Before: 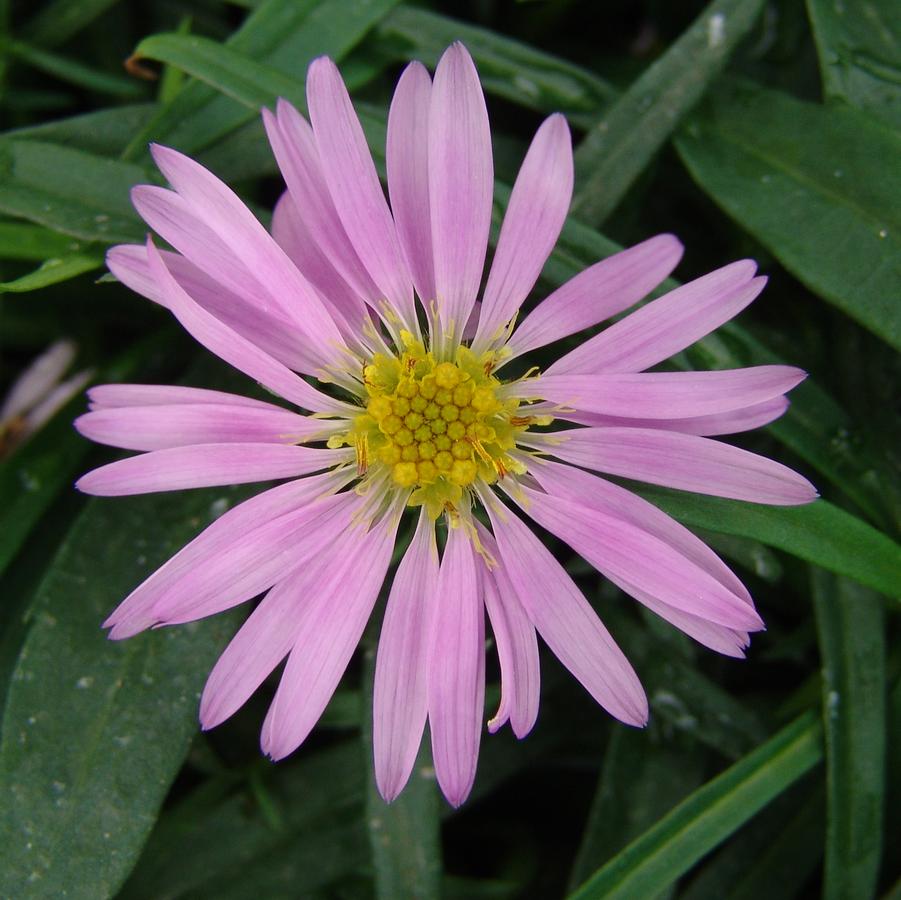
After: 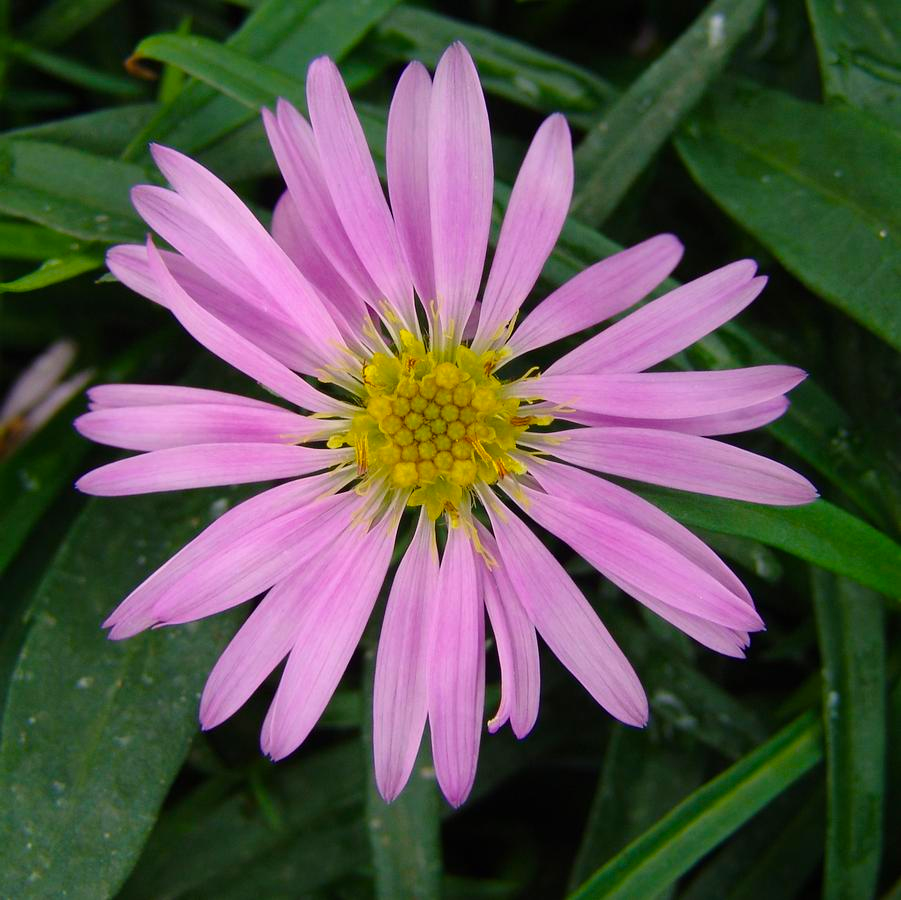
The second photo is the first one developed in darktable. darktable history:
tone equalizer: -8 EV 0.06 EV, smoothing diameter 25%, edges refinement/feathering 10, preserve details guided filter
color balance rgb: linear chroma grading › global chroma 8.33%, perceptual saturation grading › global saturation 18.52%, global vibrance 7.87%
